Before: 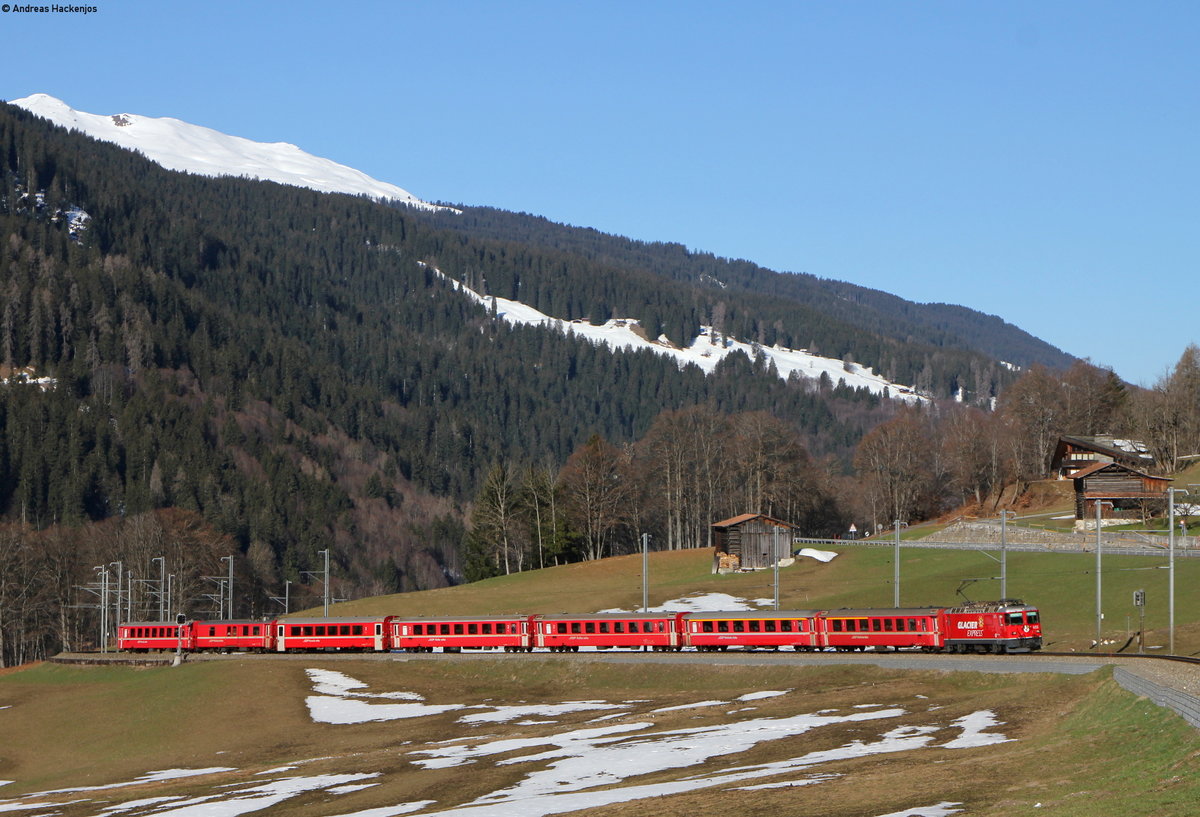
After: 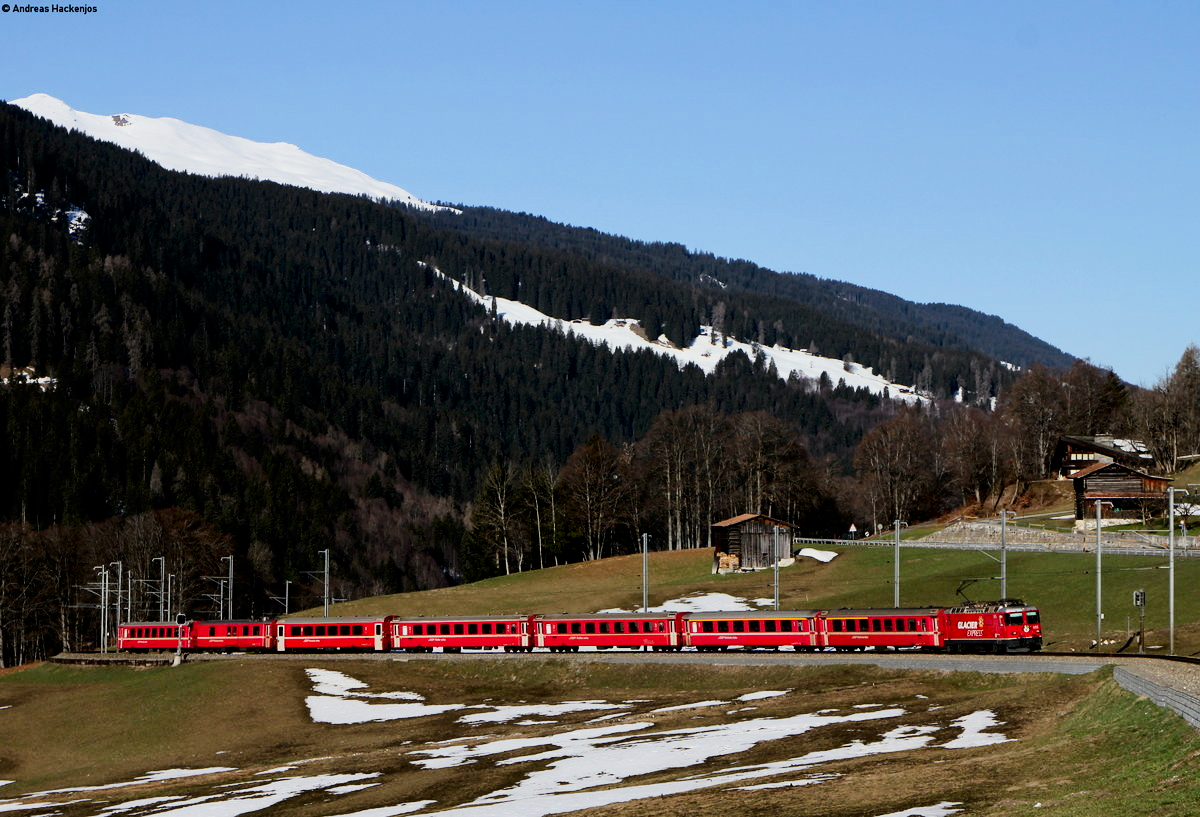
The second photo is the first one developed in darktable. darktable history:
filmic rgb: black relative exposure -4.98 EV, white relative exposure 3.96 EV, threshold 2.99 EV, hardness 2.88, contrast 1.389, enable highlight reconstruction true
contrast brightness saturation: contrast 0.204, brightness -0.101, saturation 0.1
